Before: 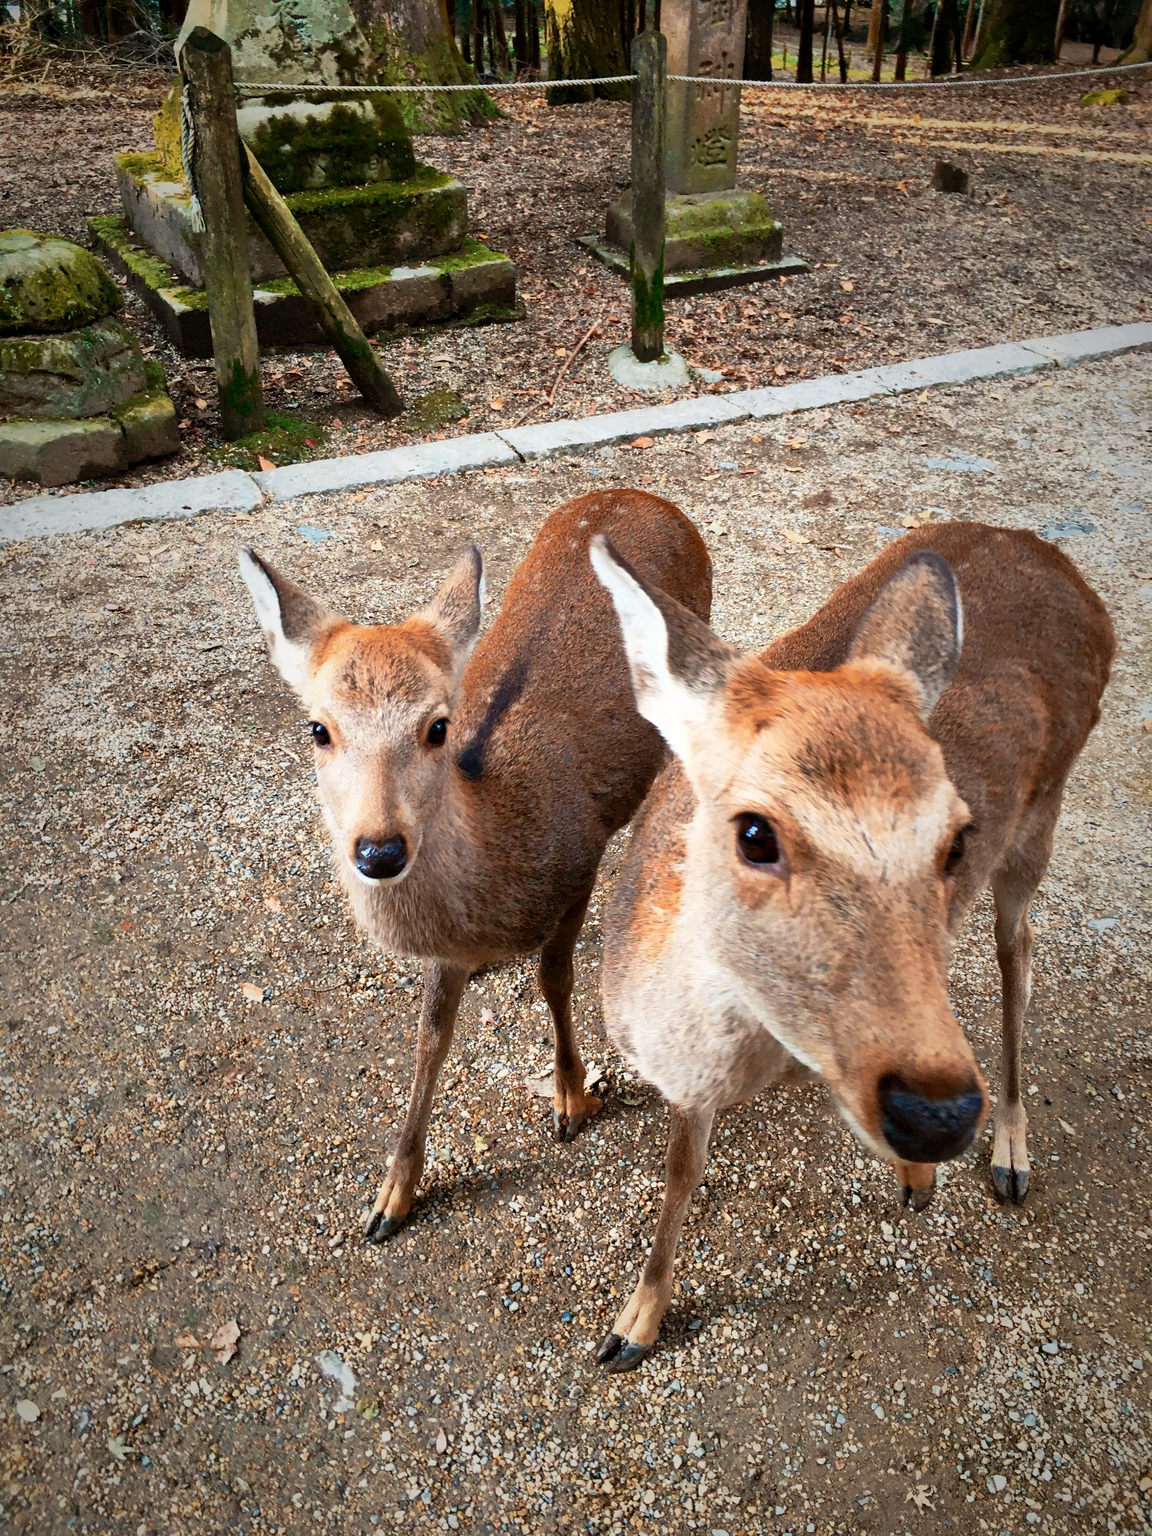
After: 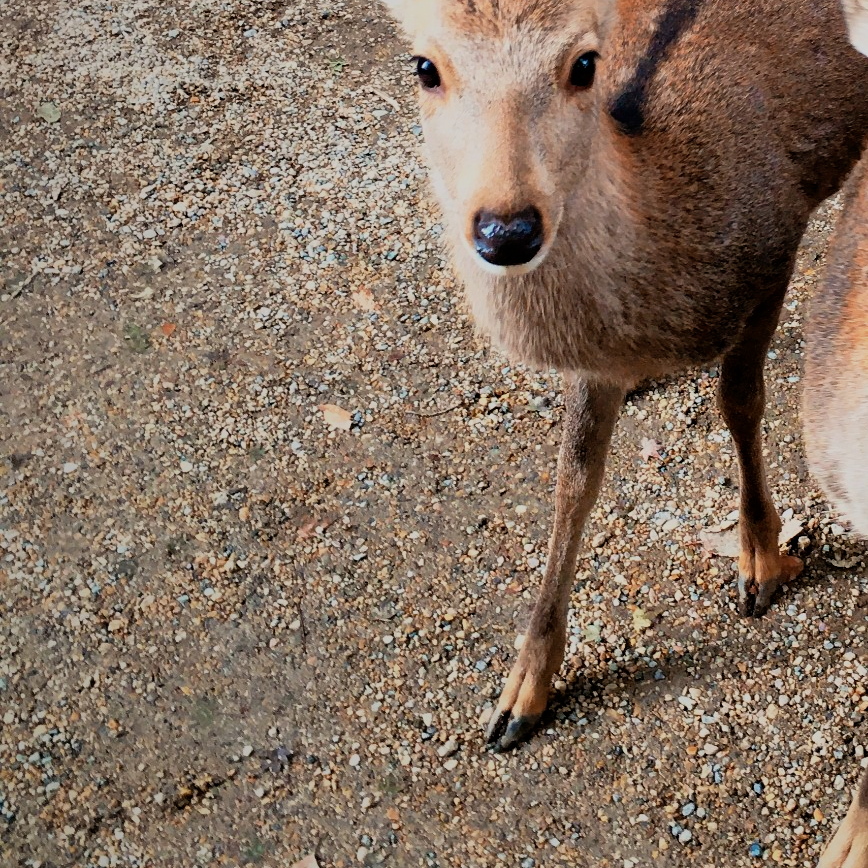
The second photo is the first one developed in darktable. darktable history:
crop: top 44.272%, right 43.46%, bottom 13.313%
filmic rgb: black relative exposure -7.65 EV, white relative exposure 4.56 EV, threshold 5.99 EV, hardness 3.61, color science v6 (2022), enable highlight reconstruction true
